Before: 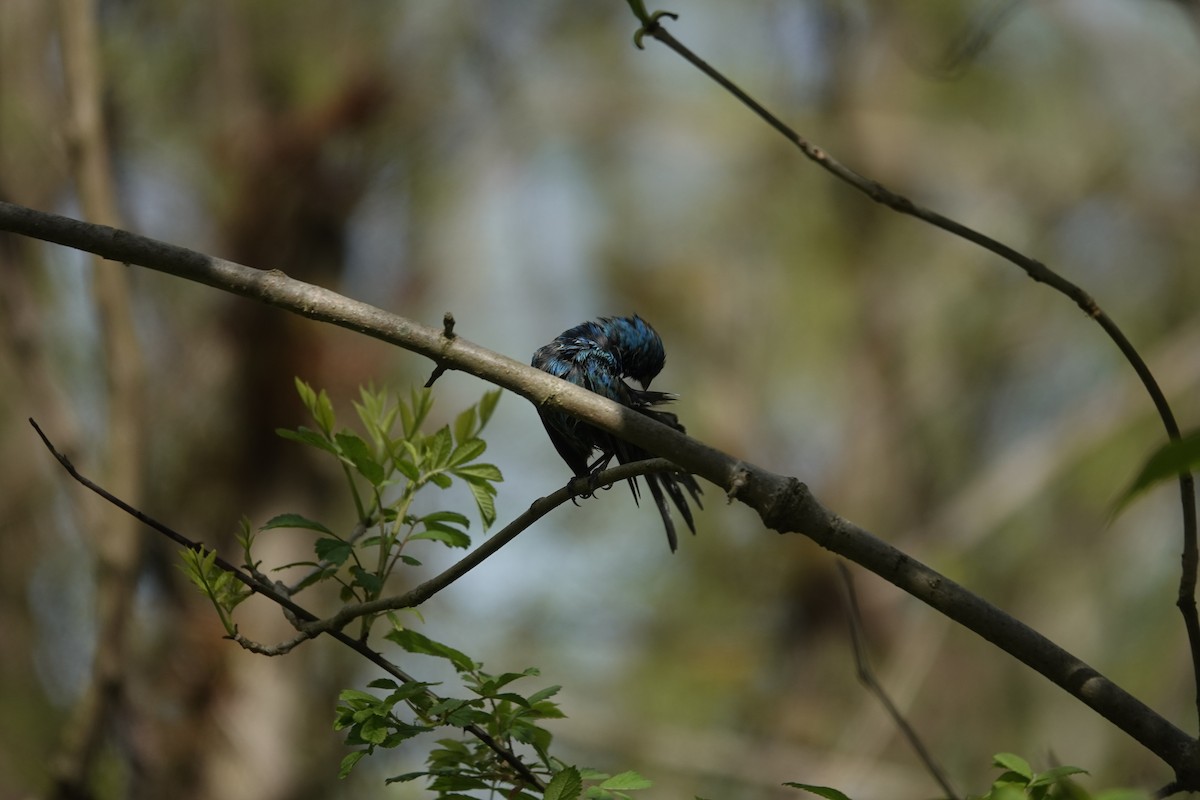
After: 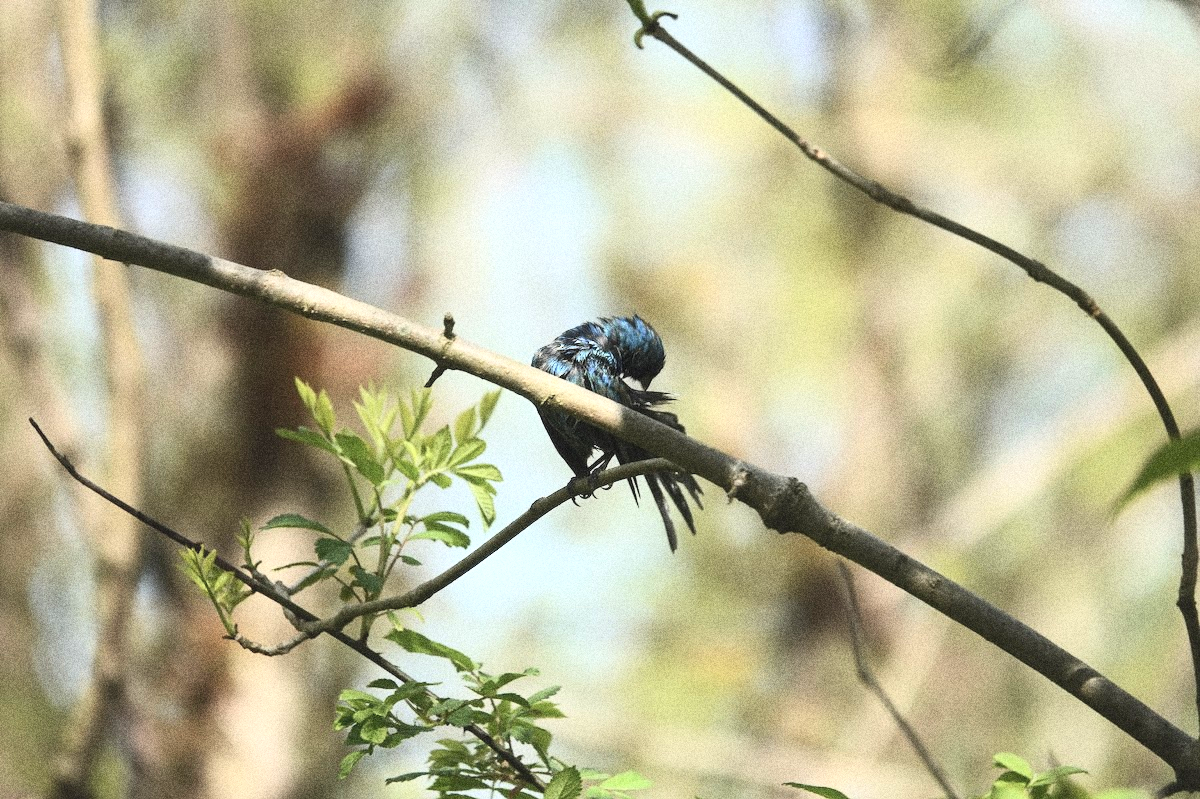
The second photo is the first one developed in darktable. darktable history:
crop: bottom 0.071%
exposure: black level correction 0, exposure 1.1 EV, compensate exposure bias true, compensate highlight preservation false
contrast brightness saturation: contrast 0.39, brightness 0.53
grain: coarseness 14.49 ISO, strength 48.04%, mid-tones bias 35%
